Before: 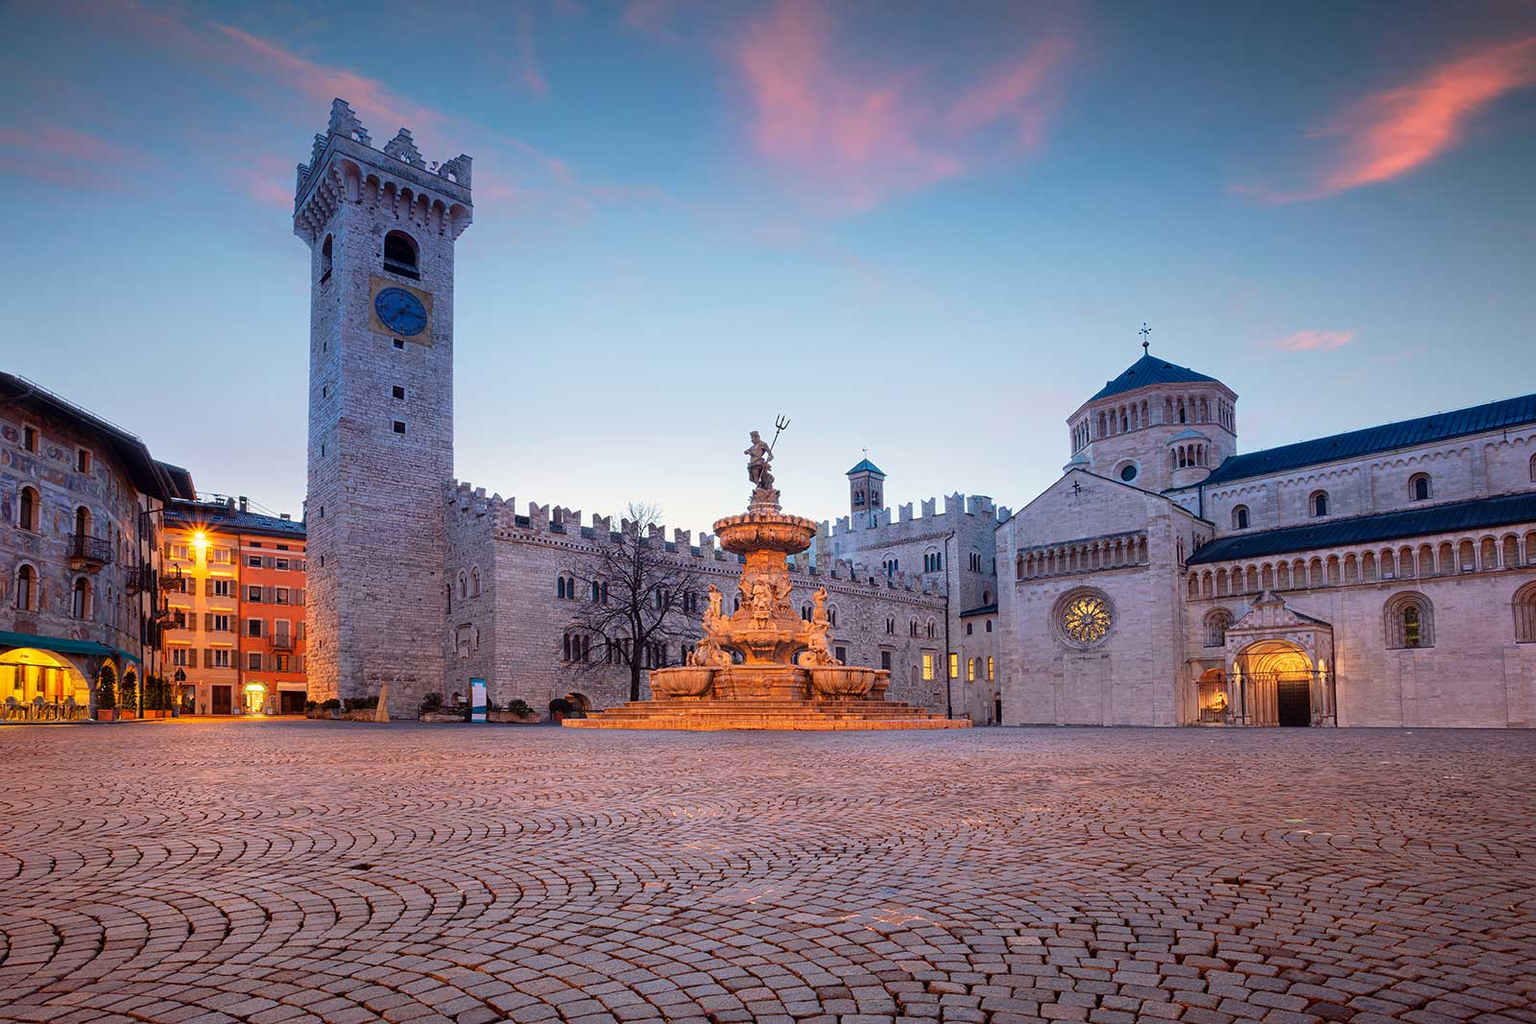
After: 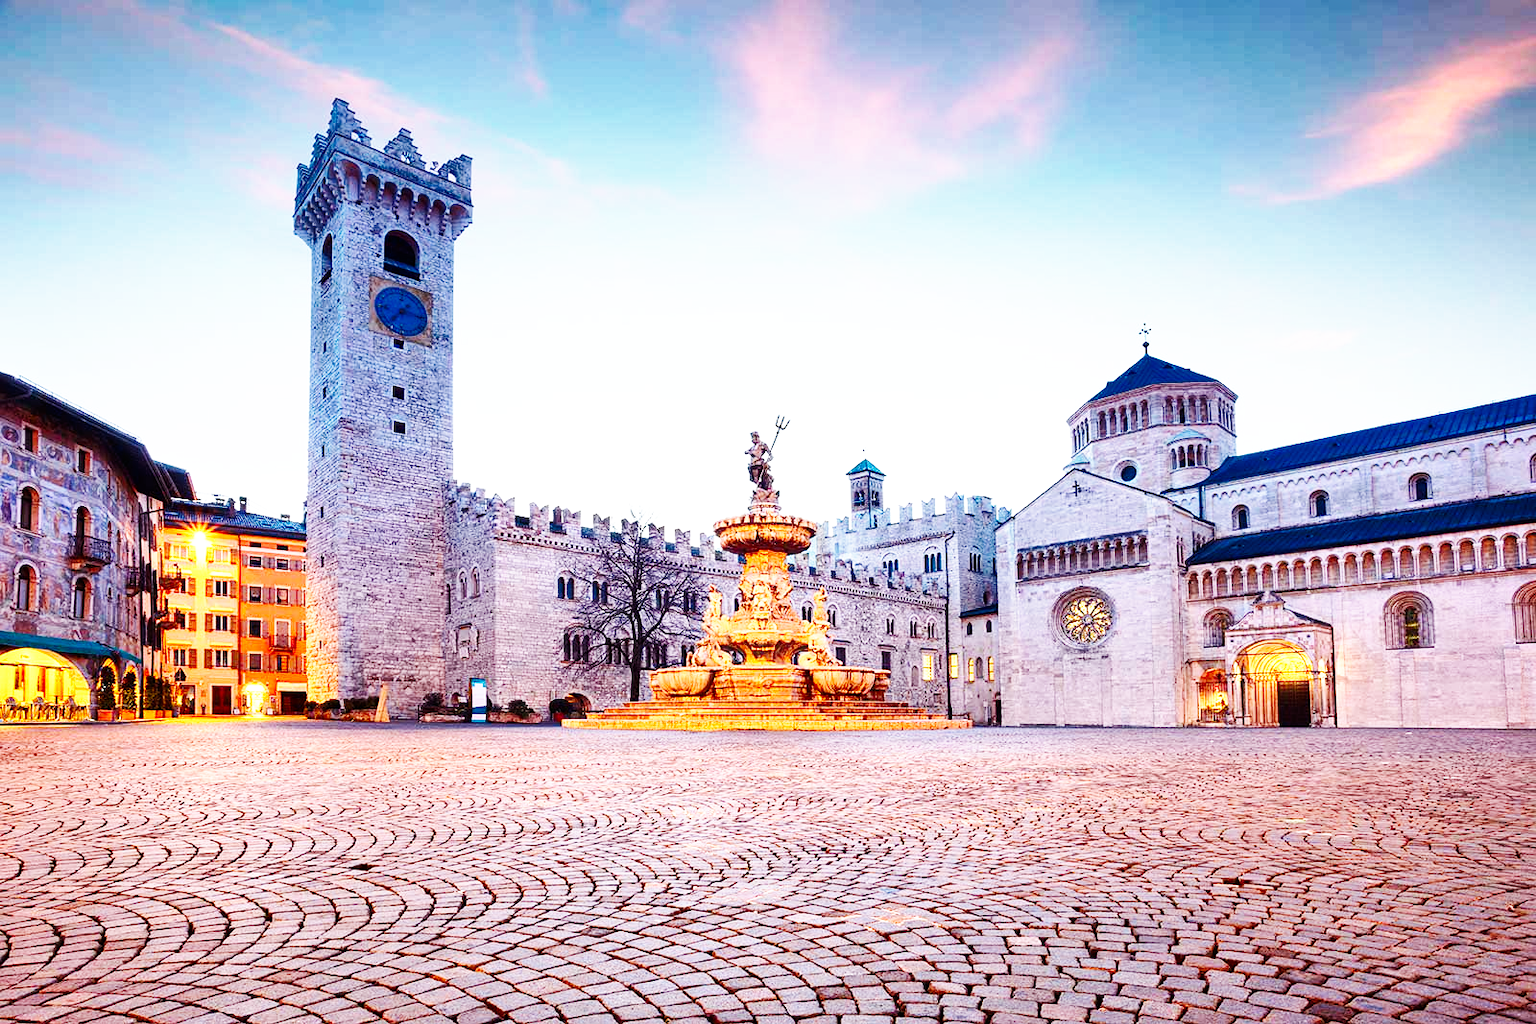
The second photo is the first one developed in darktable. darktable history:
shadows and highlights: low approximation 0.01, soften with gaussian
exposure: black level correction 0, exposure 0.703 EV, compensate highlight preservation false
base curve: curves: ch0 [(0, 0) (0.007, 0.004) (0.027, 0.03) (0.046, 0.07) (0.207, 0.54) (0.442, 0.872) (0.673, 0.972) (1, 1)], preserve colors none
